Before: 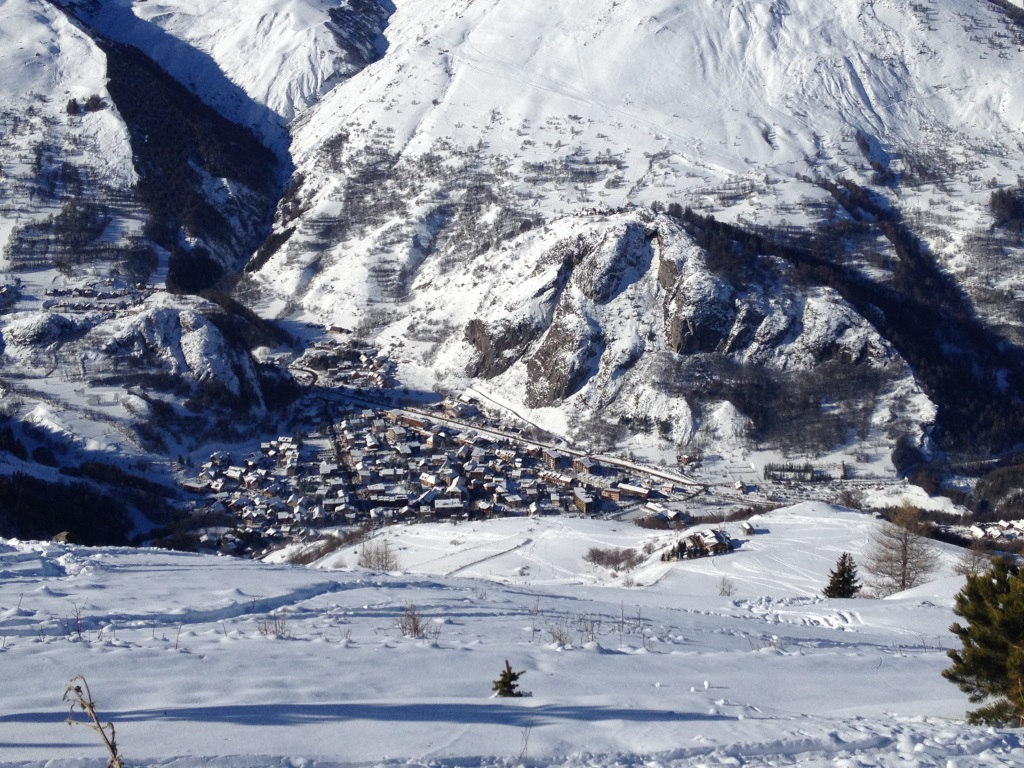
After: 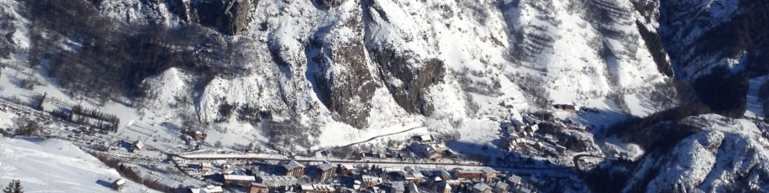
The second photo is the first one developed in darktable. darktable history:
crop and rotate: angle 16.12°, top 30.835%, bottom 35.653%
